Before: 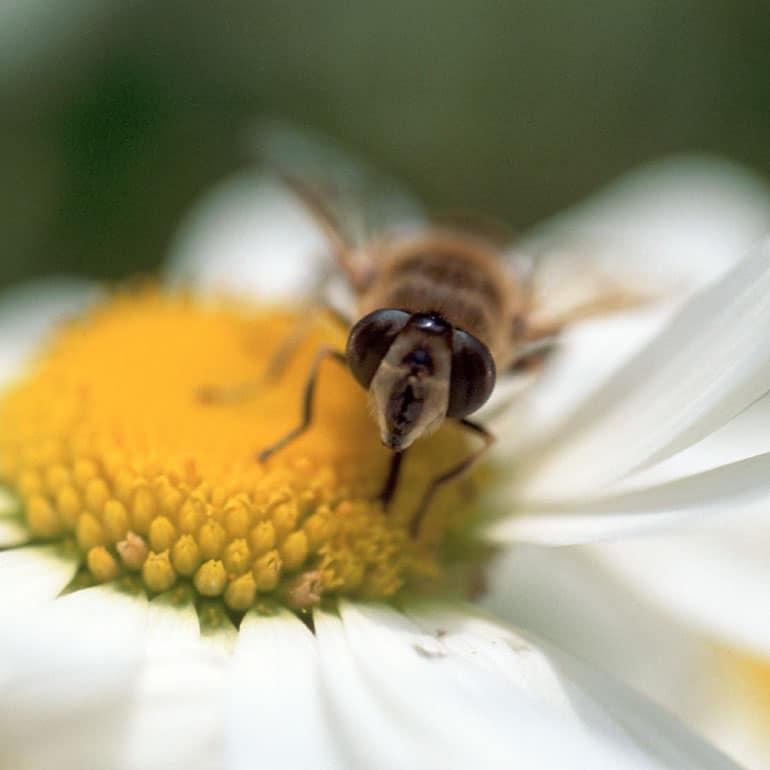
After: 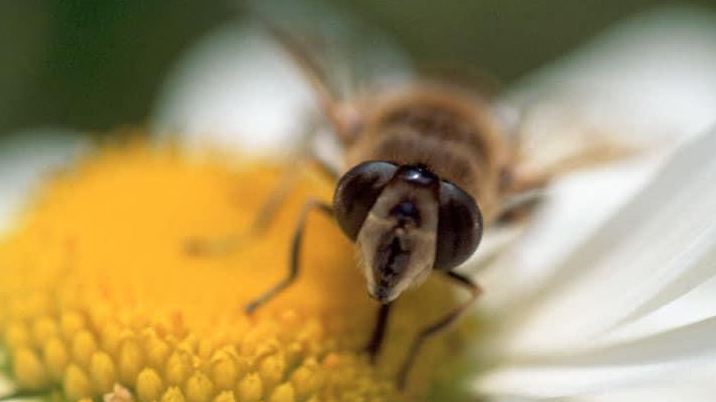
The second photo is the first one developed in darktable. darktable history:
crop: left 1.744%, top 19.225%, right 5.069%, bottom 28.357%
white balance: emerald 1
